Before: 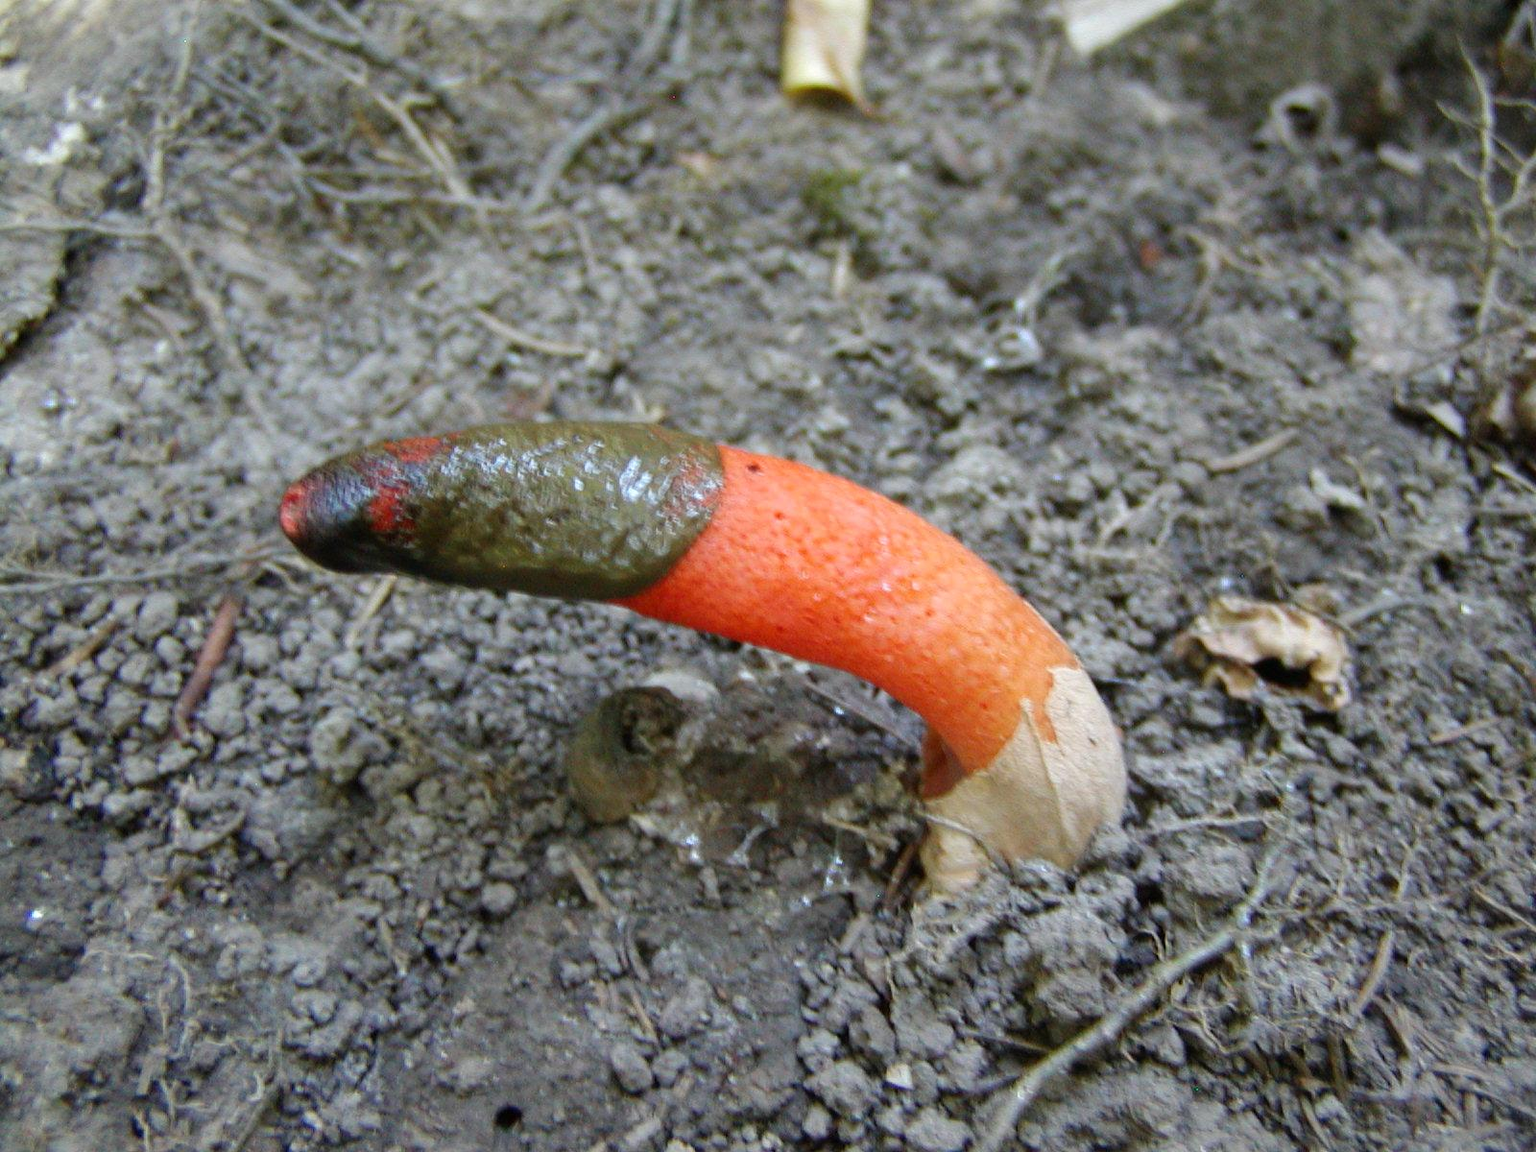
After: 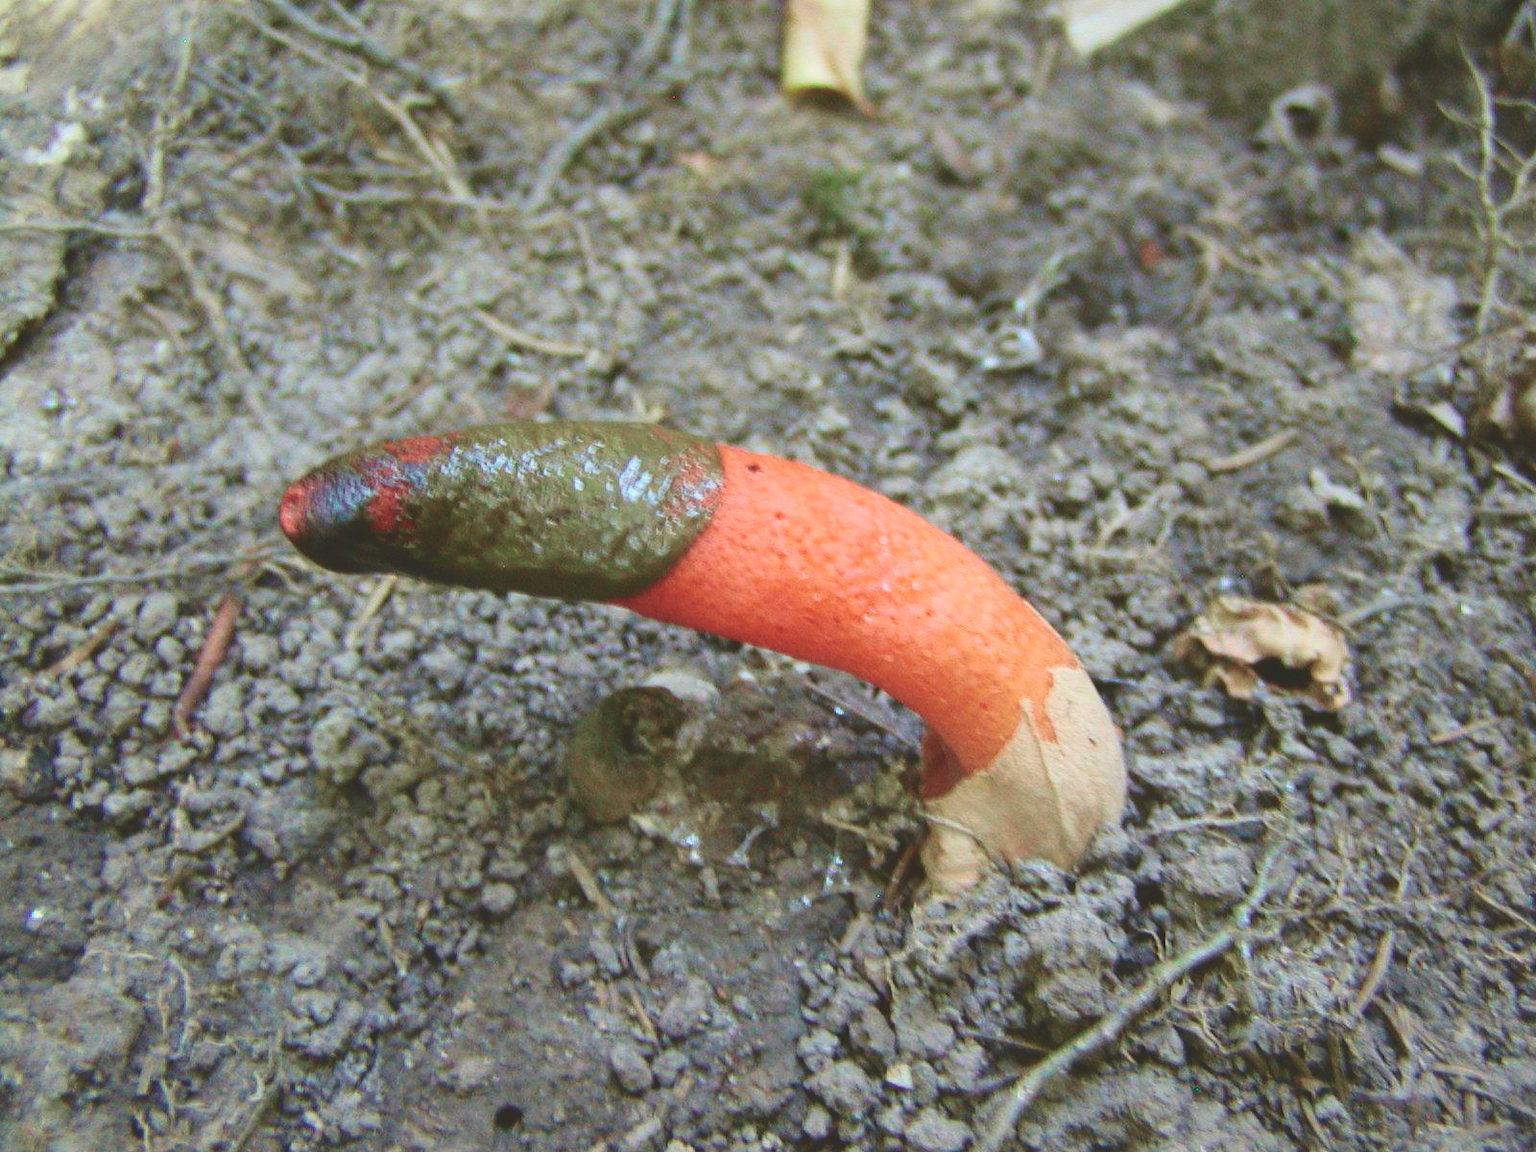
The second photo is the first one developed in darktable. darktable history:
exposure: black level correction -0.025, exposure -0.119 EV, compensate highlight preservation false
velvia: on, module defaults
tone curve: curves: ch0 [(0, 0.049) (0.175, 0.178) (0.466, 0.498) (0.715, 0.767) (0.819, 0.851) (1, 0.961)]; ch1 [(0, 0) (0.437, 0.398) (0.476, 0.466) (0.505, 0.505) (0.534, 0.544) (0.595, 0.608) (0.641, 0.643) (1, 1)]; ch2 [(0, 0) (0.359, 0.379) (0.437, 0.44) (0.489, 0.495) (0.518, 0.537) (0.579, 0.579) (1, 1)], color space Lab, independent channels, preserve colors none
